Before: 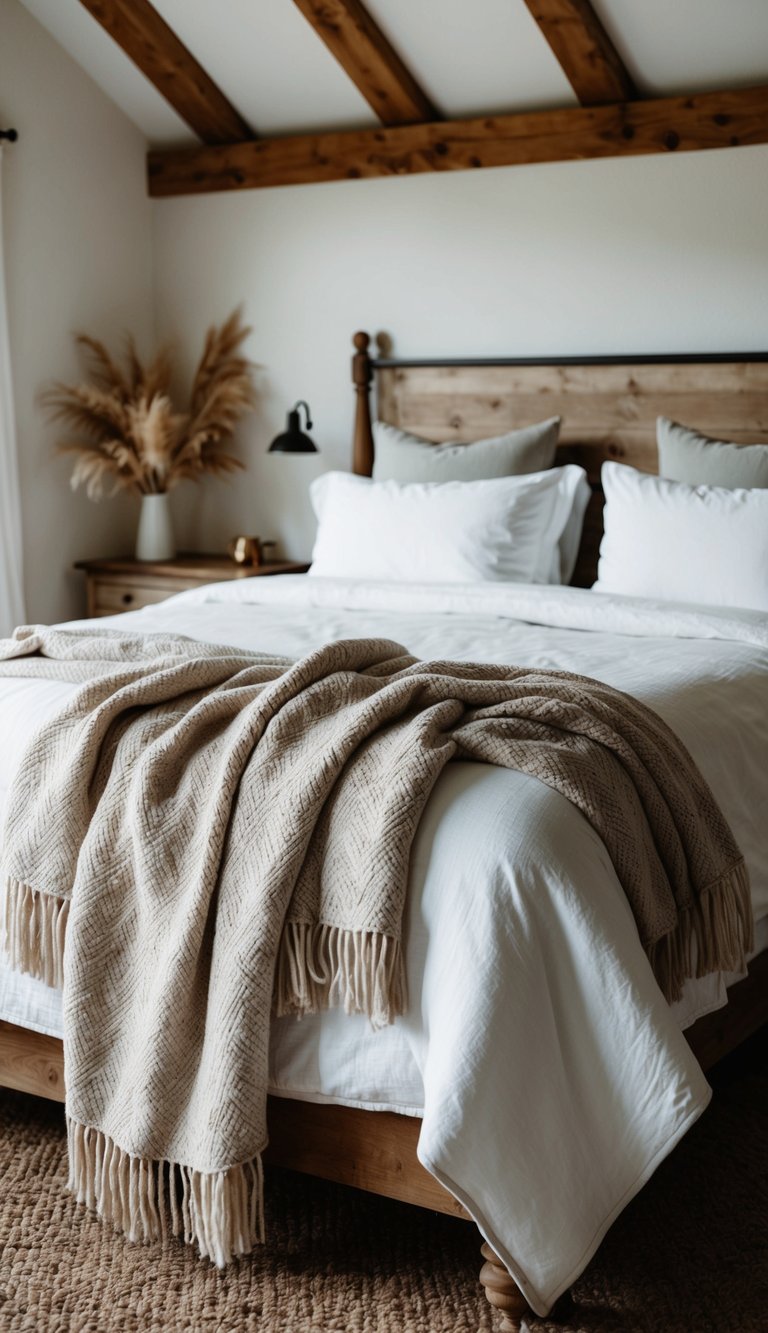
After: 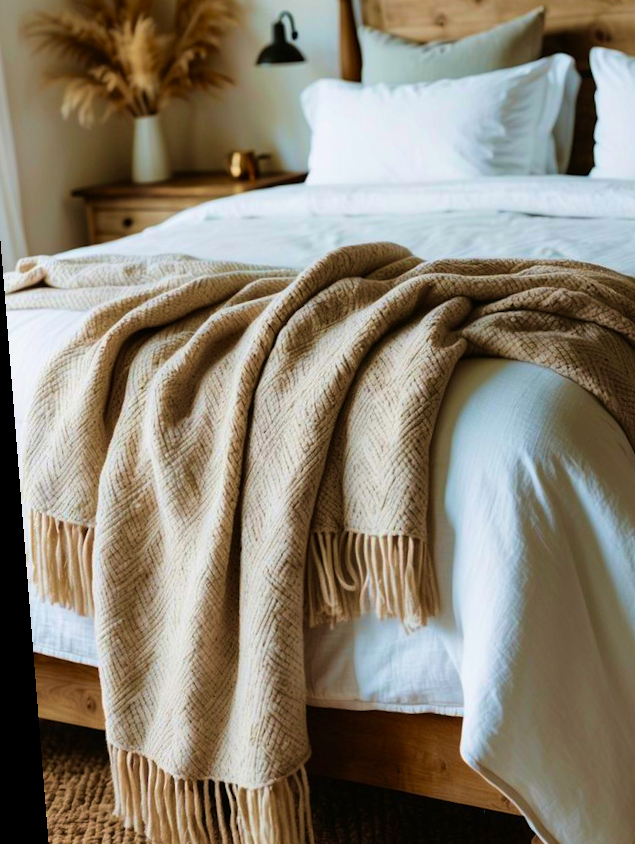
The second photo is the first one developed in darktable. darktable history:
crop: top 26.531%, right 17.959%
rotate and perspective: rotation -4.57°, crop left 0.054, crop right 0.944, crop top 0.087, crop bottom 0.914
color balance rgb: perceptual saturation grading › global saturation 30%, global vibrance 10%
velvia: strength 75%
